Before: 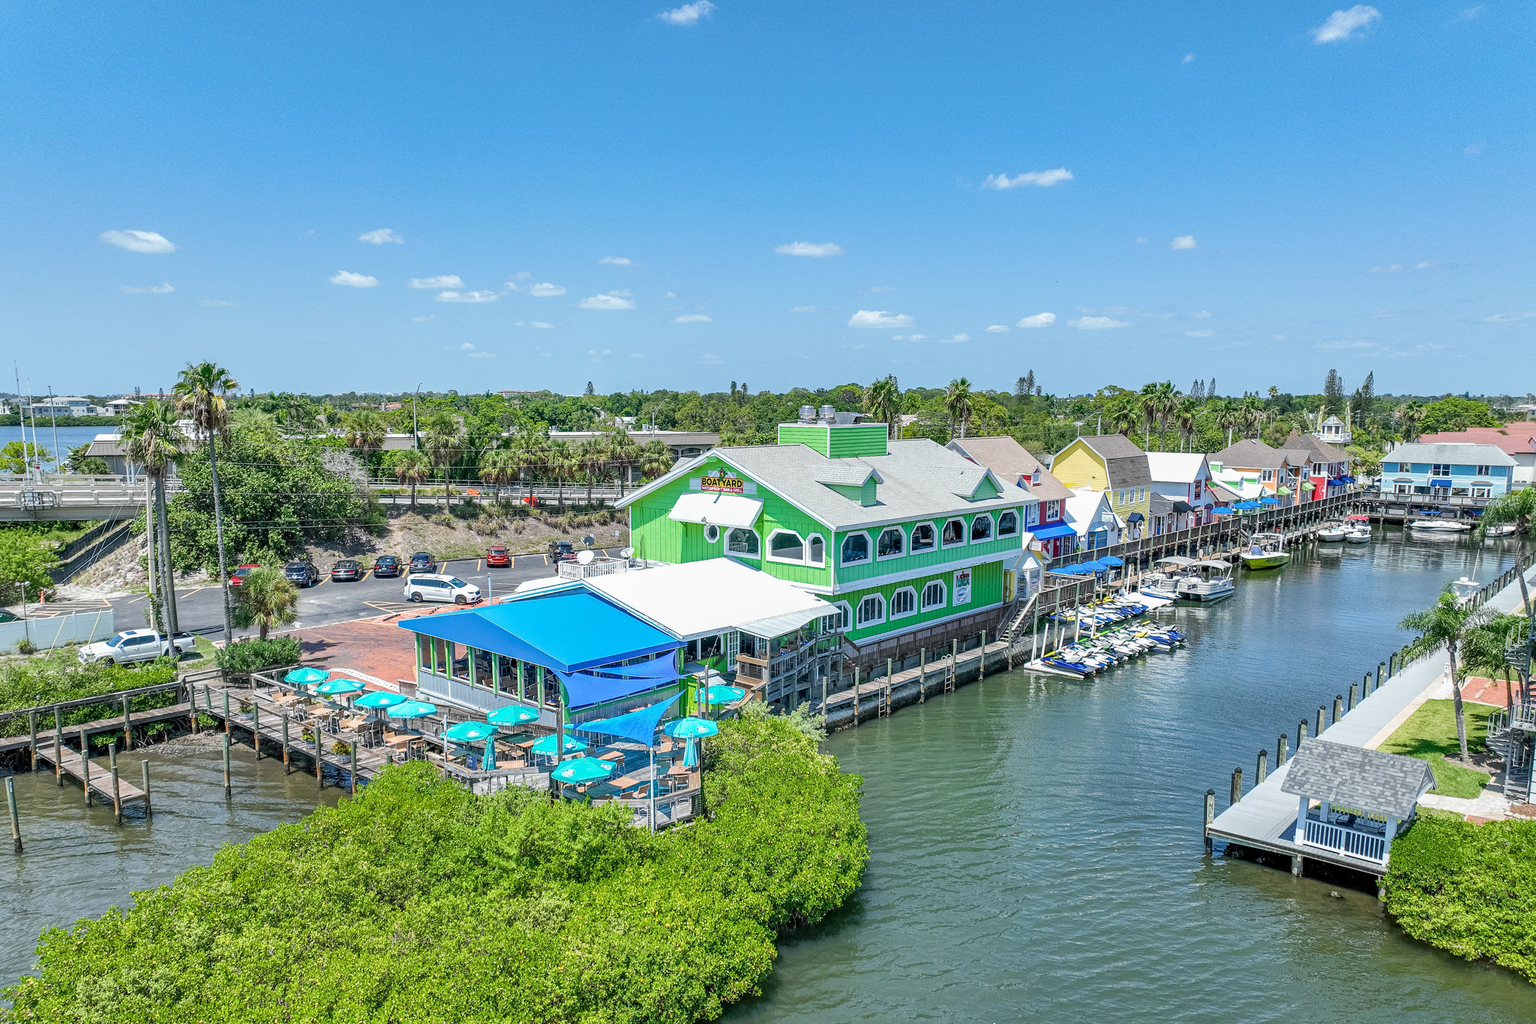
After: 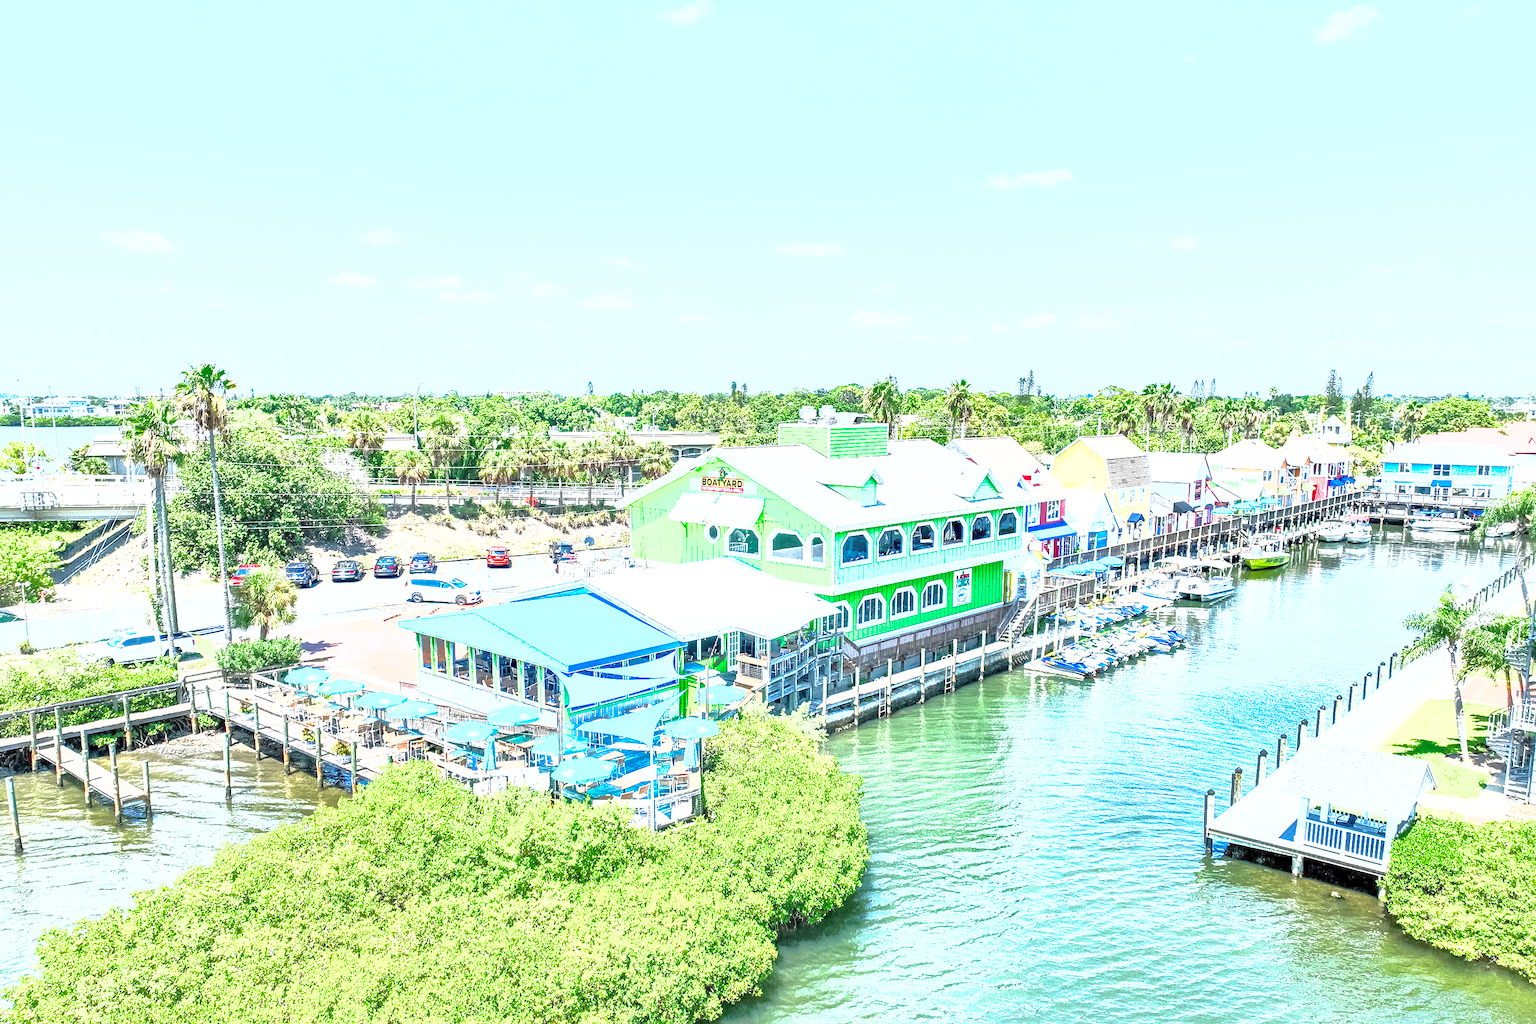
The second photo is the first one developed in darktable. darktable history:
exposure: exposure 2.269 EV, compensate highlight preservation false
shadows and highlights: on, module defaults
